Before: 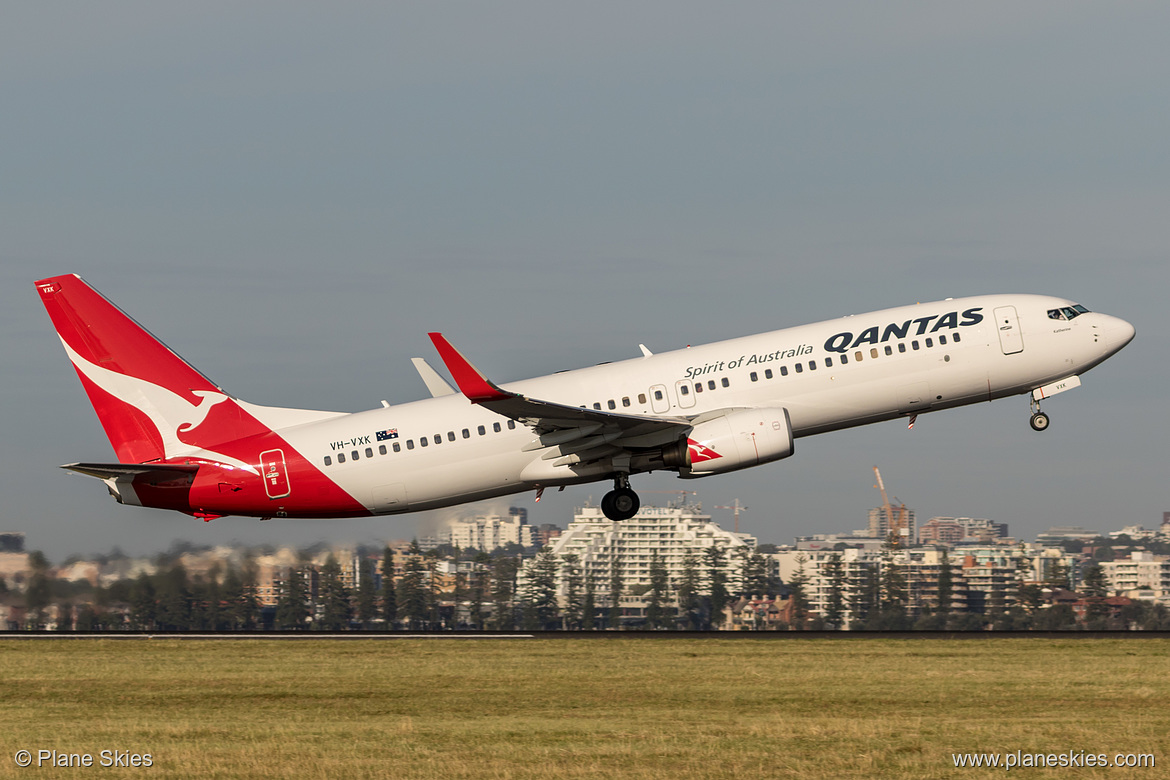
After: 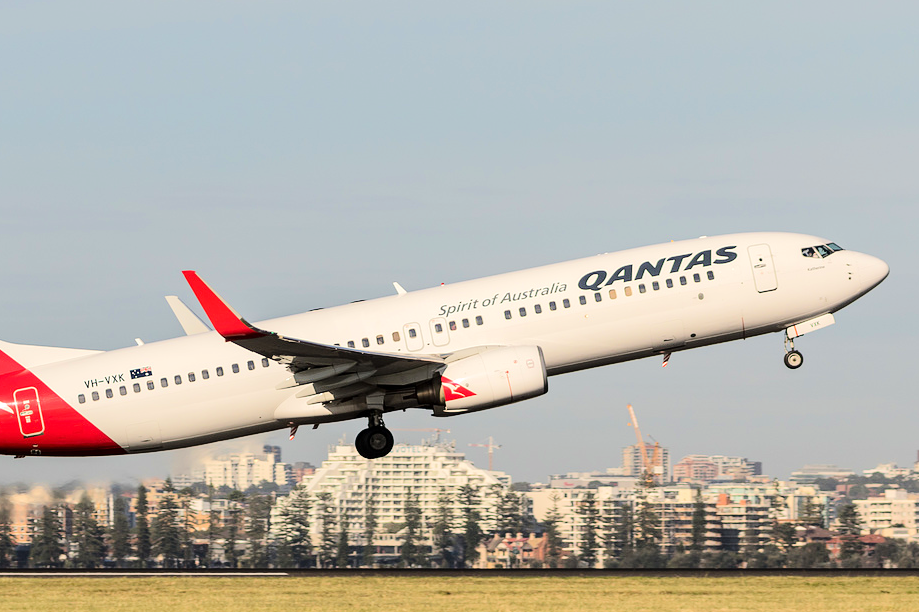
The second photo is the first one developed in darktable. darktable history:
tone equalizer: -7 EV 0.153 EV, -6 EV 0.564 EV, -5 EV 1.18 EV, -4 EV 1.3 EV, -3 EV 1.15 EV, -2 EV 0.6 EV, -1 EV 0.16 EV, edges refinement/feathering 500, mask exposure compensation -1.57 EV, preserve details no
crop and rotate: left 21.075%, top 7.999%, right 0.316%, bottom 13.527%
